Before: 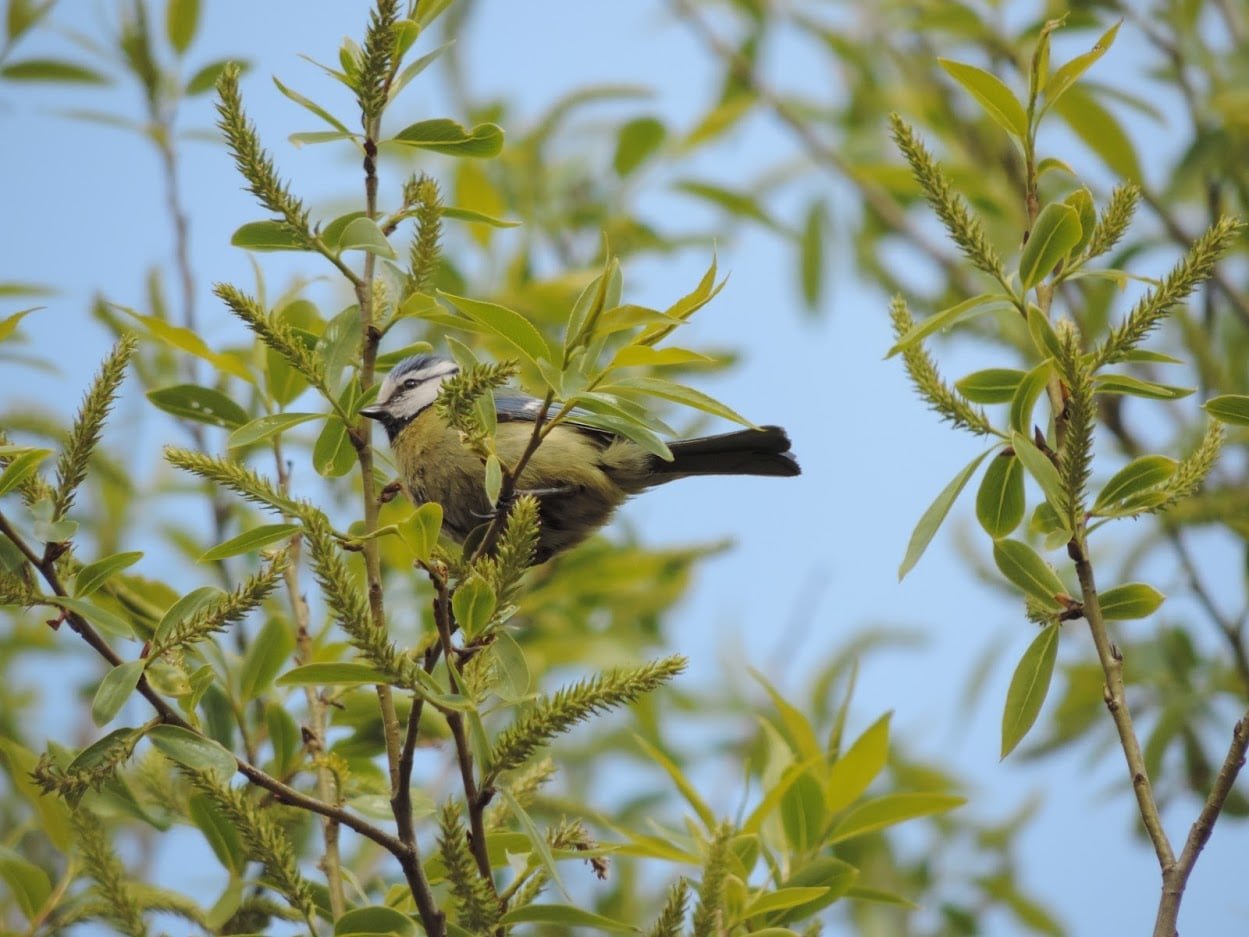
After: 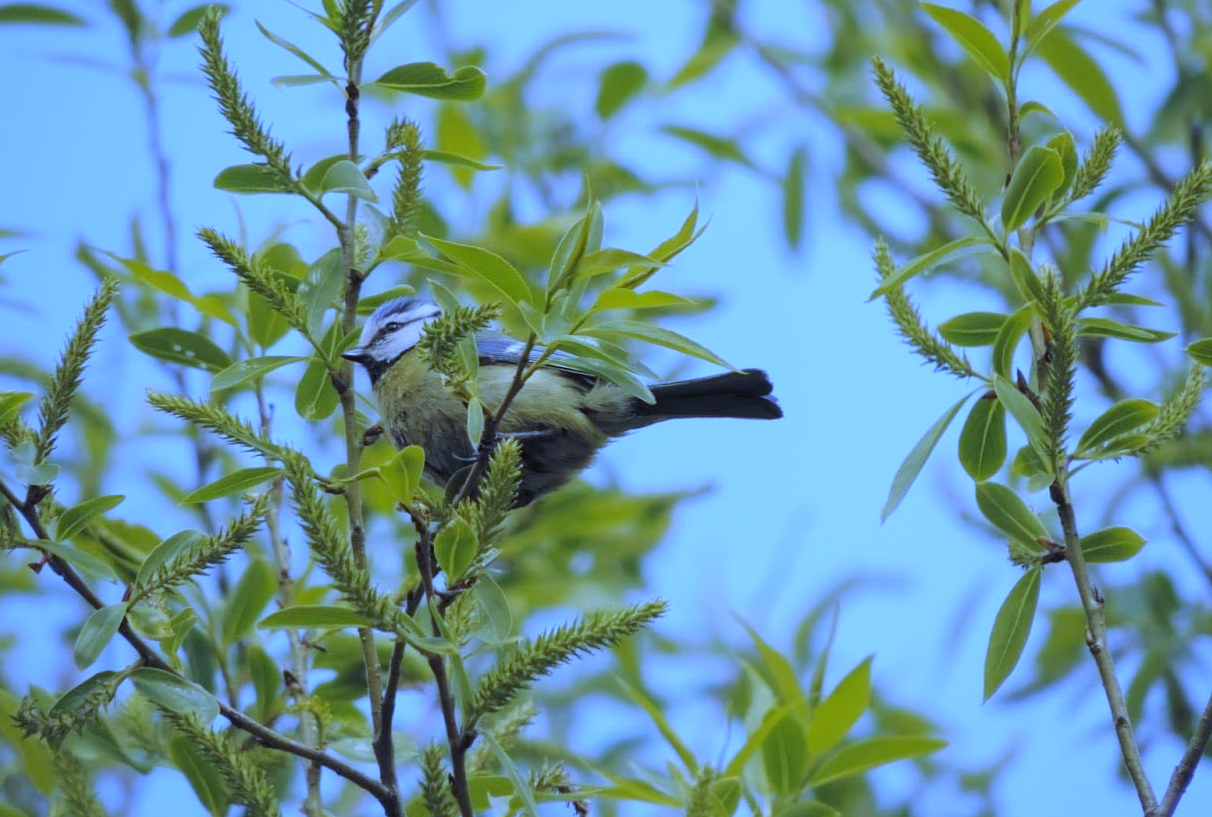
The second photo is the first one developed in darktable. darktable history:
crop: left 1.507%, top 6.147%, right 1.379%, bottom 6.637%
white balance: red 0.766, blue 1.537
